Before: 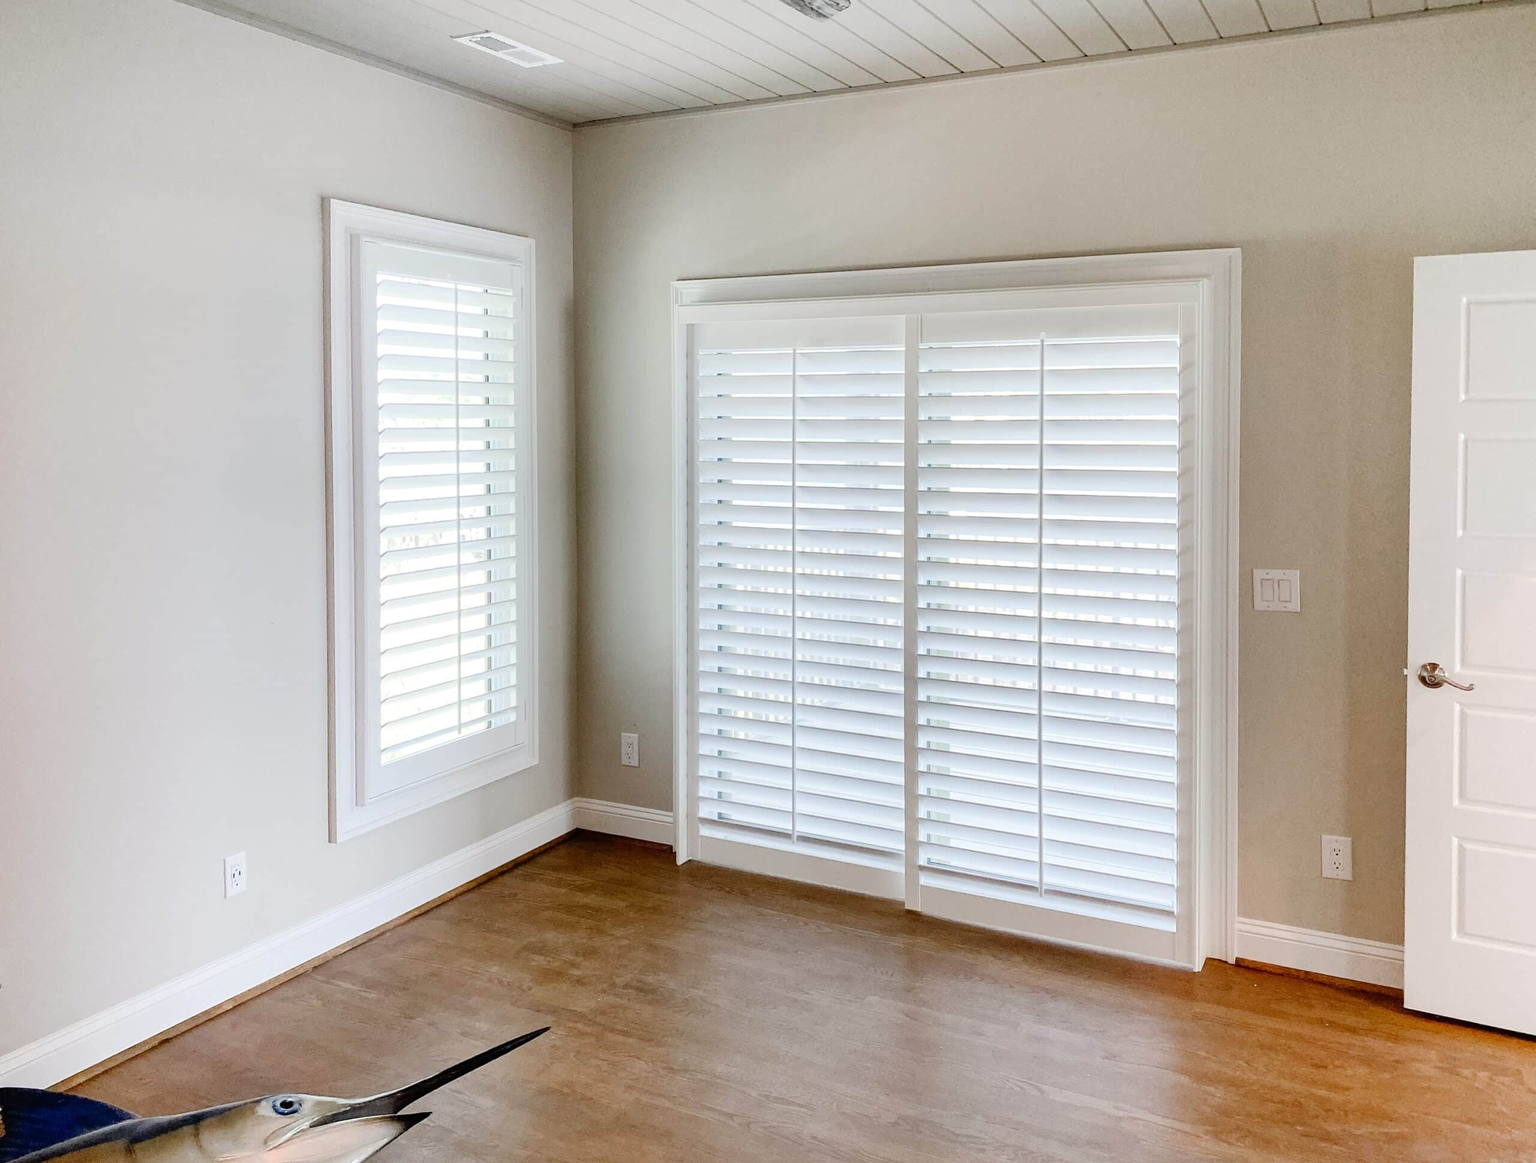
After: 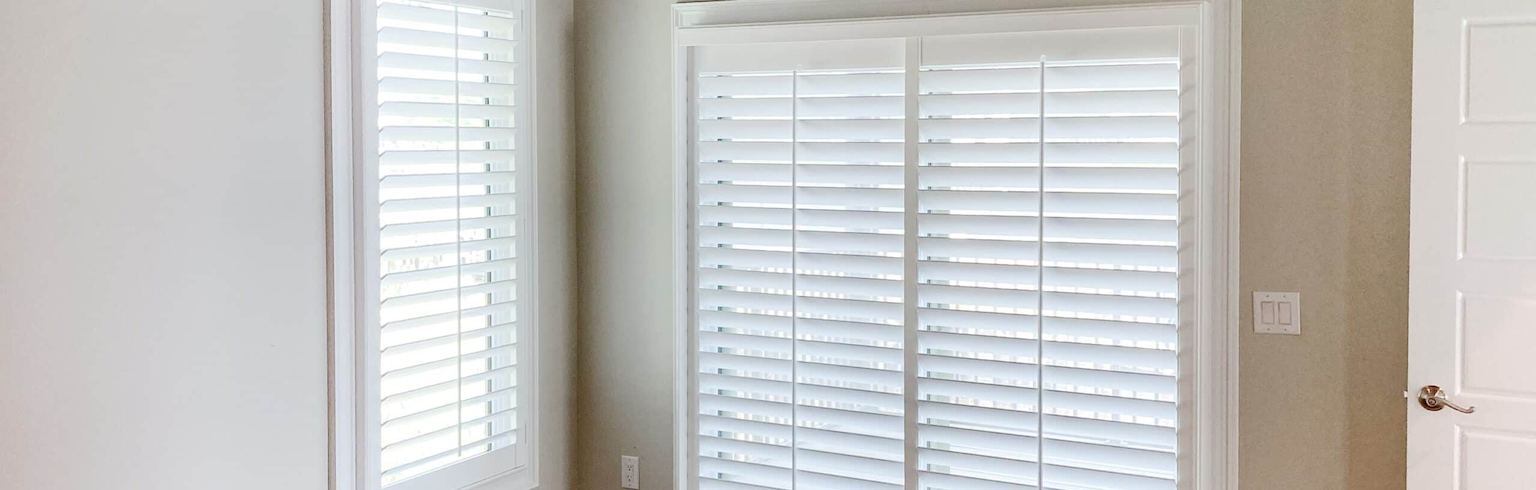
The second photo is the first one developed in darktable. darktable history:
crop and rotate: top 23.92%, bottom 33.908%
